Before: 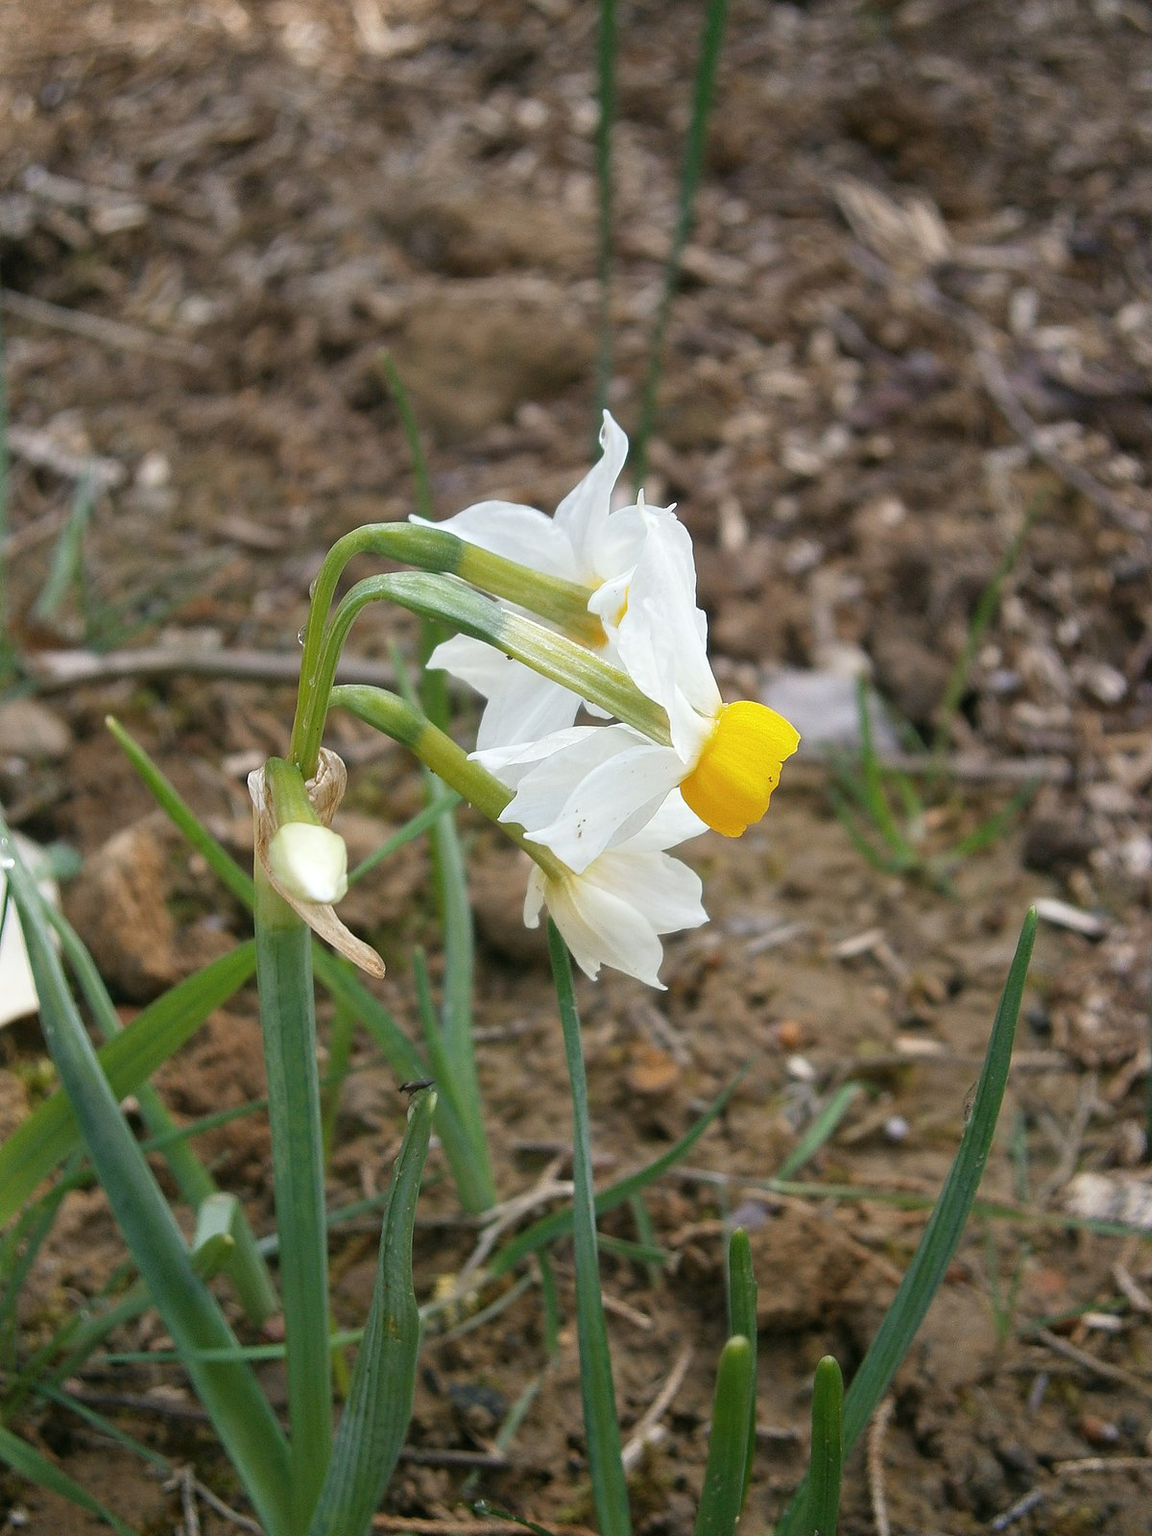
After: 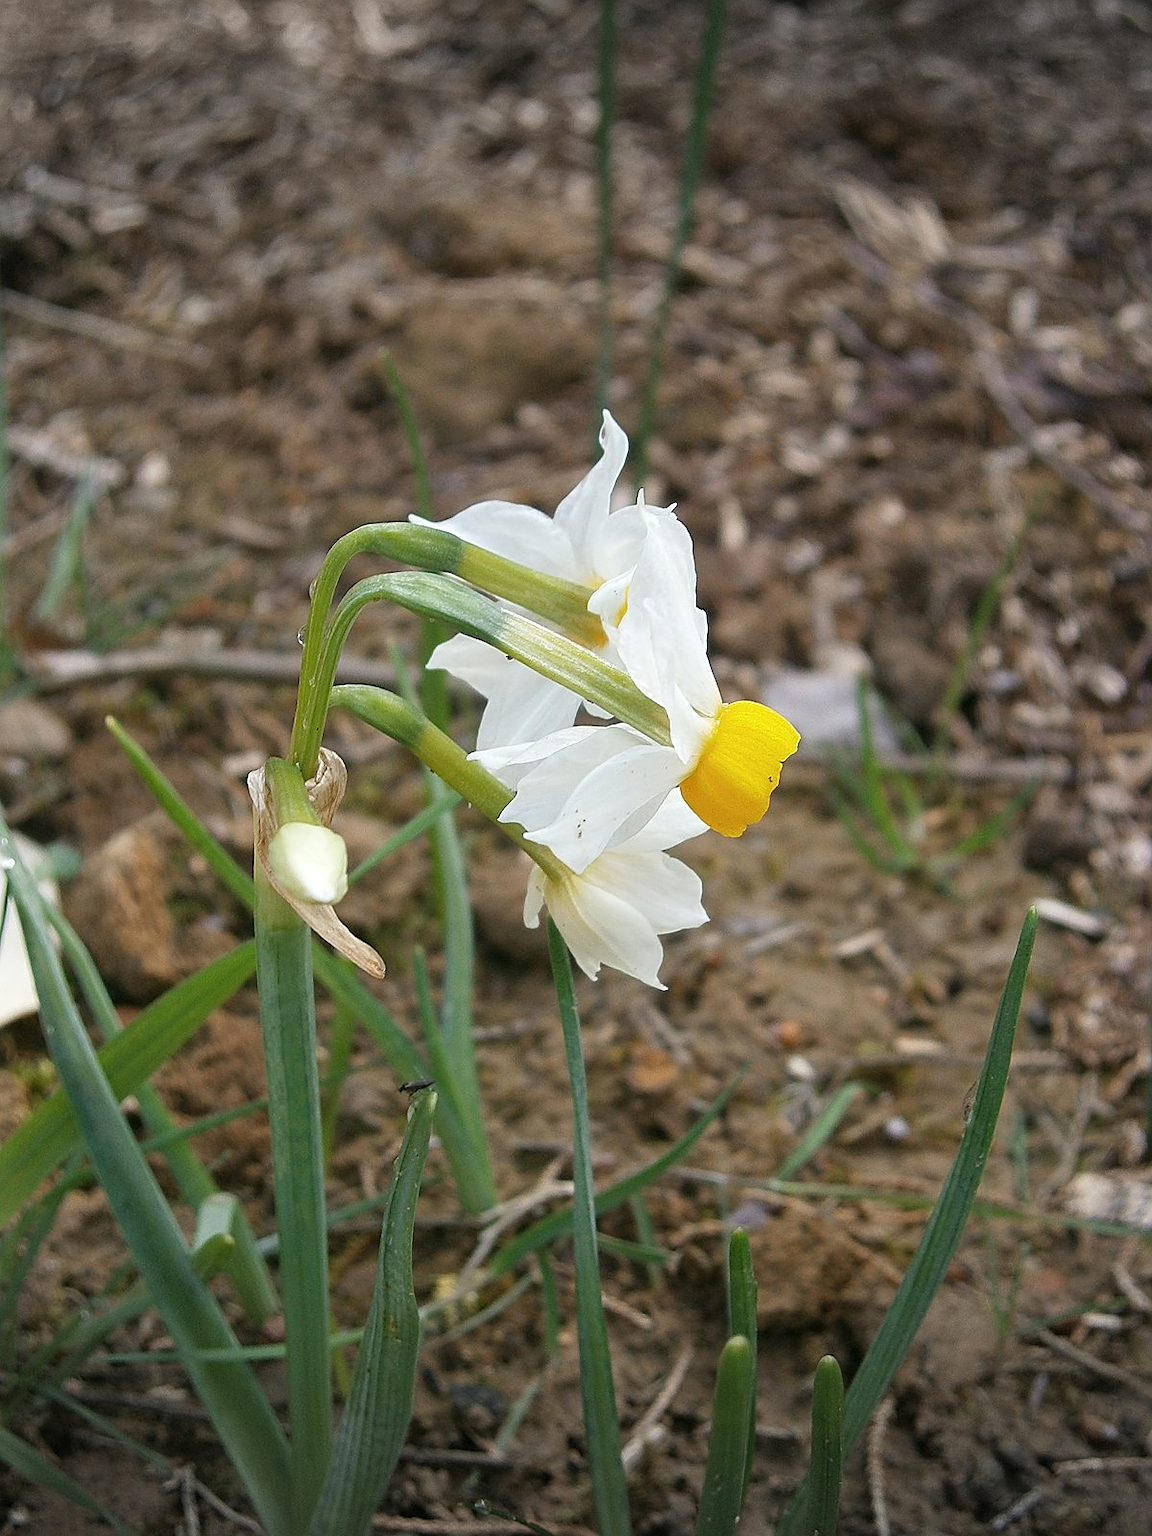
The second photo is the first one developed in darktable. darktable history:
sharpen: on, module defaults
vignetting: fall-off start 100%, brightness -0.282, width/height ratio 1.31
